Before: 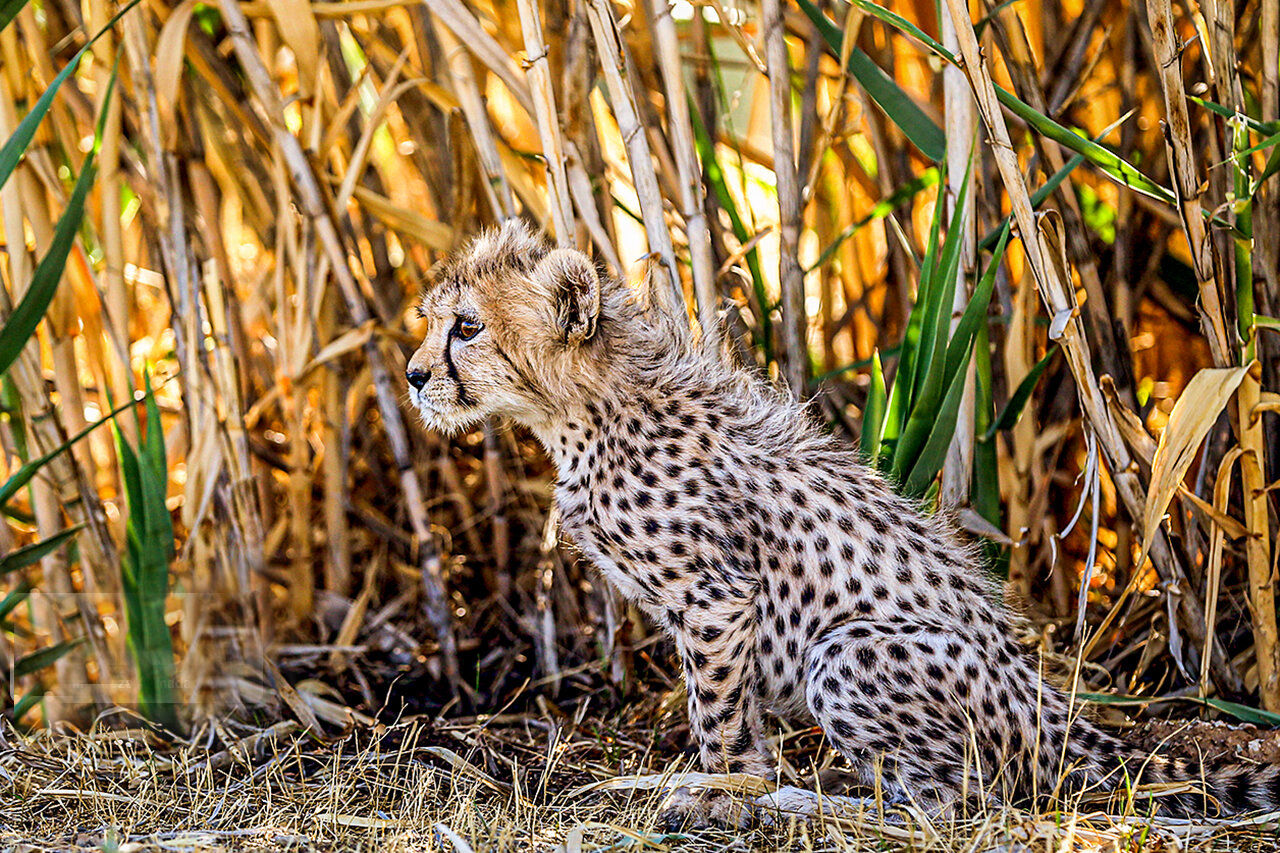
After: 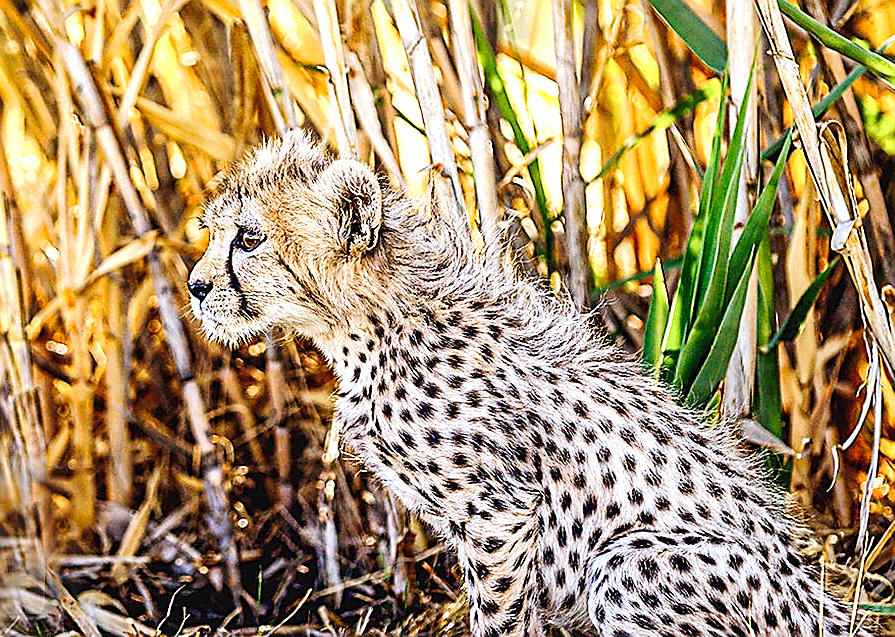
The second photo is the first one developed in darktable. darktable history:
sharpen: radius 1.4, amount 1.25, threshold 0.7
exposure: black level correction 0, exposure 0.6 EV, compensate highlight preservation false
crop and rotate: left 17.046%, top 10.659%, right 12.989%, bottom 14.553%
tone curve: curves: ch0 [(0, 0) (0.003, 0.031) (0.011, 0.041) (0.025, 0.054) (0.044, 0.06) (0.069, 0.083) (0.1, 0.108) (0.136, 0.135) (0.177, 0.179) (0.224, 0.231) (0.277, 0.294) (0.335, 0.378) (0.399, 0.463) (0.468, 0.552) (0.543, 0.627) (0.623, 0.694) (0.709, 0.776) (0.801, 0.849) (0.898, 0.905) (1, 1)], preserve colors none
